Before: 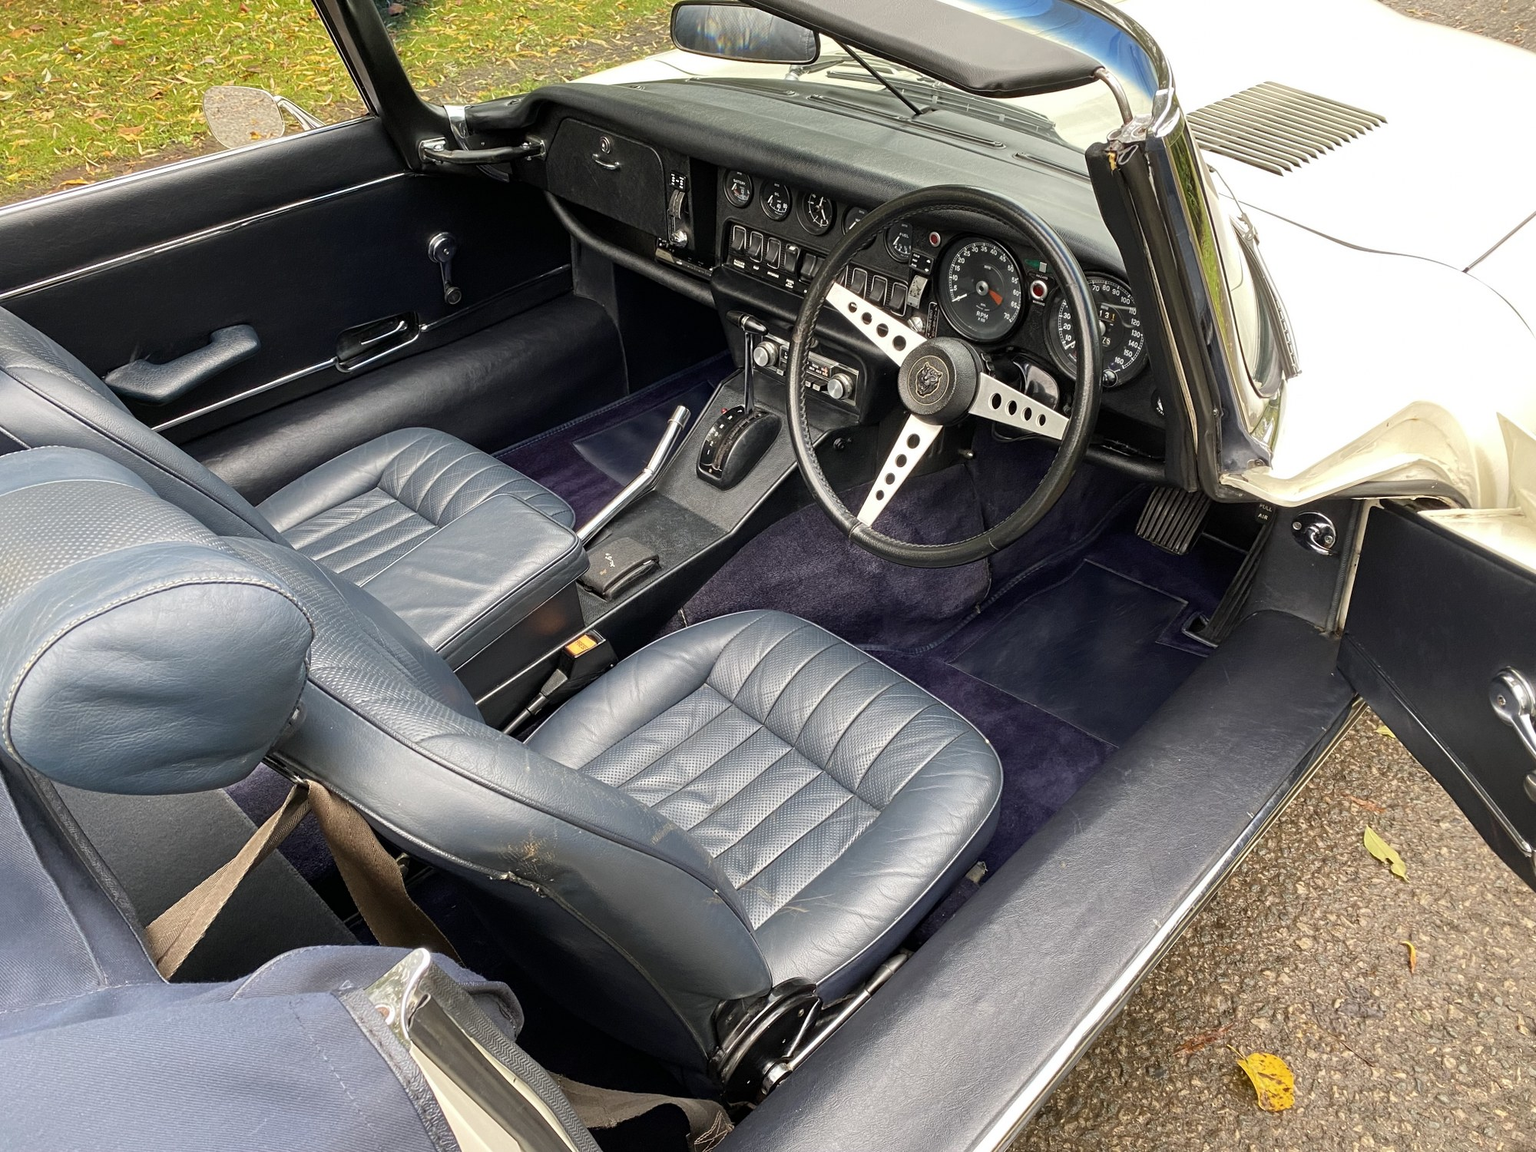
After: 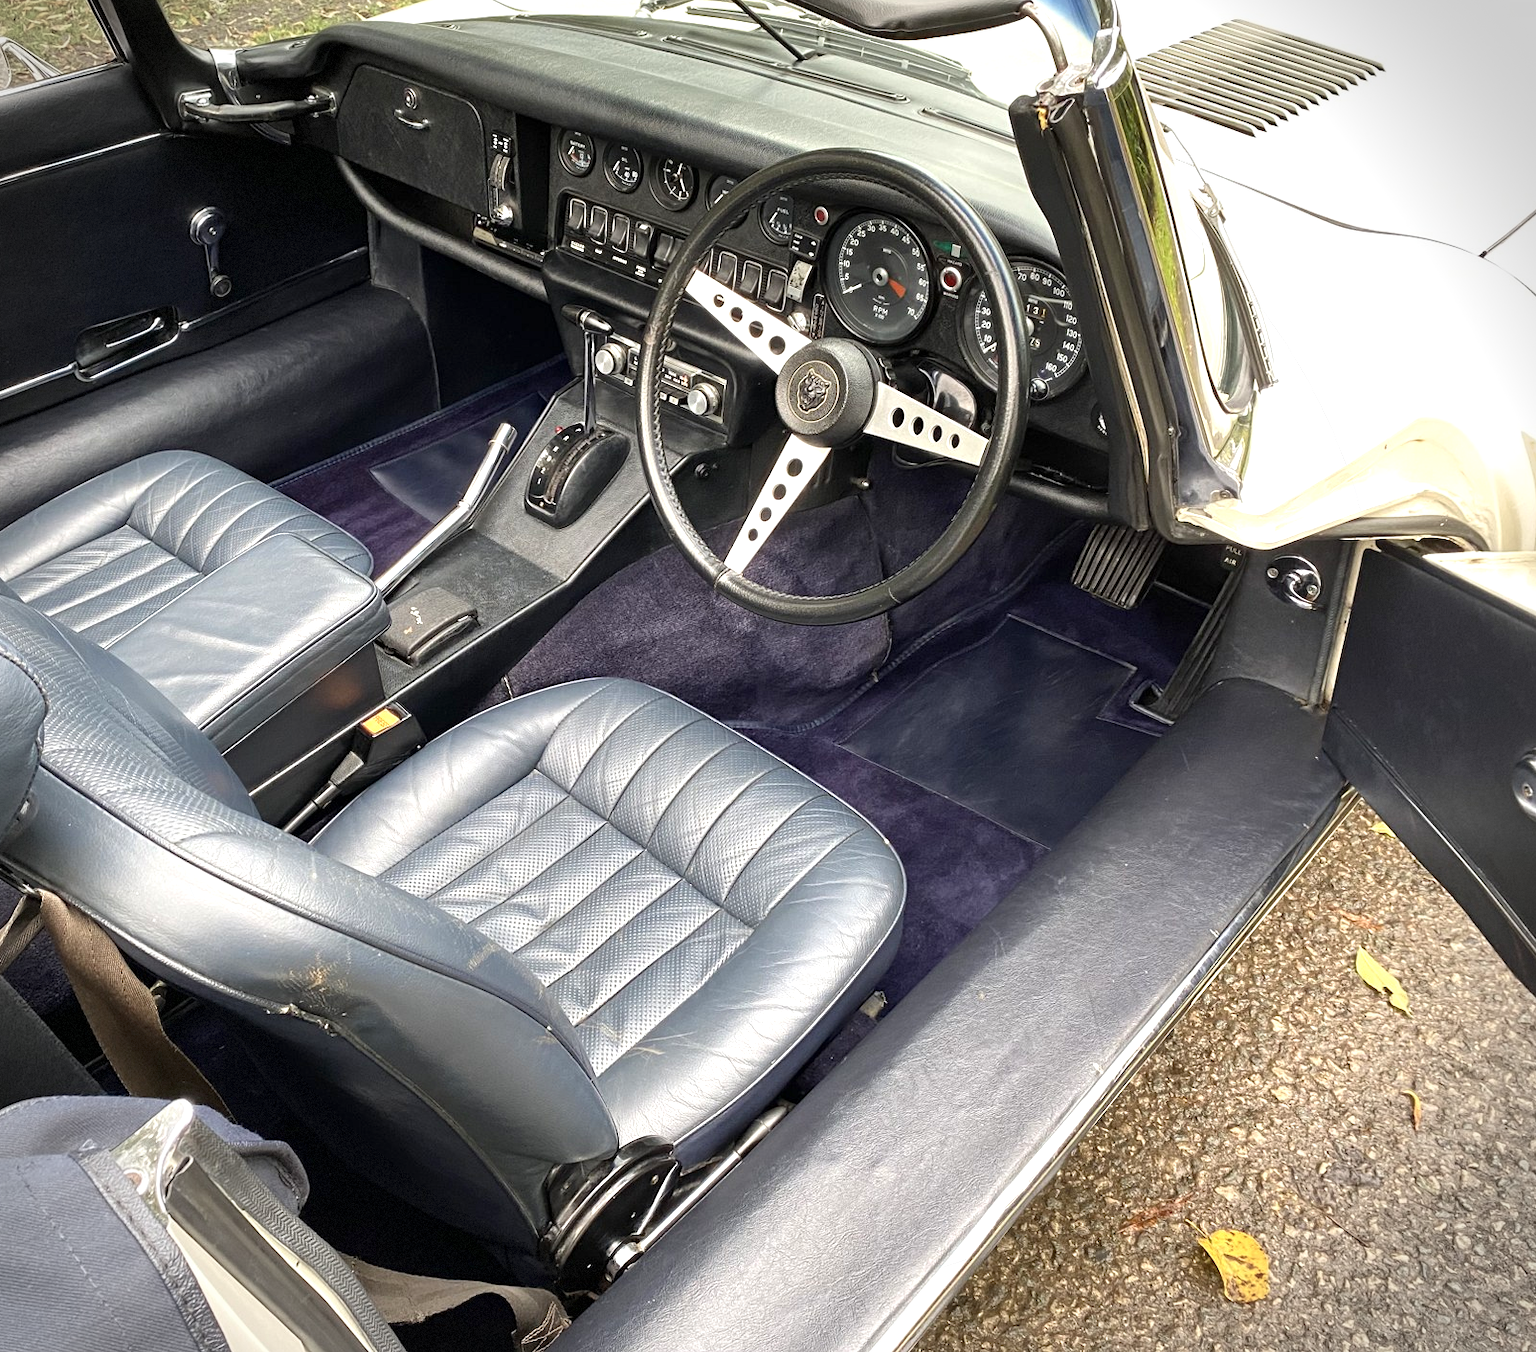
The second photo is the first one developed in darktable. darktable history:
crop and rotate: left 17.959%, top 5.771%, right 1.742%
vignetting: dithering 8-bit output, unbound false
shadows and highlights: shadows 32, highlights -32, soften with gaussian
exposure: exposure 0.648 EV, compensate highlight preservation false
